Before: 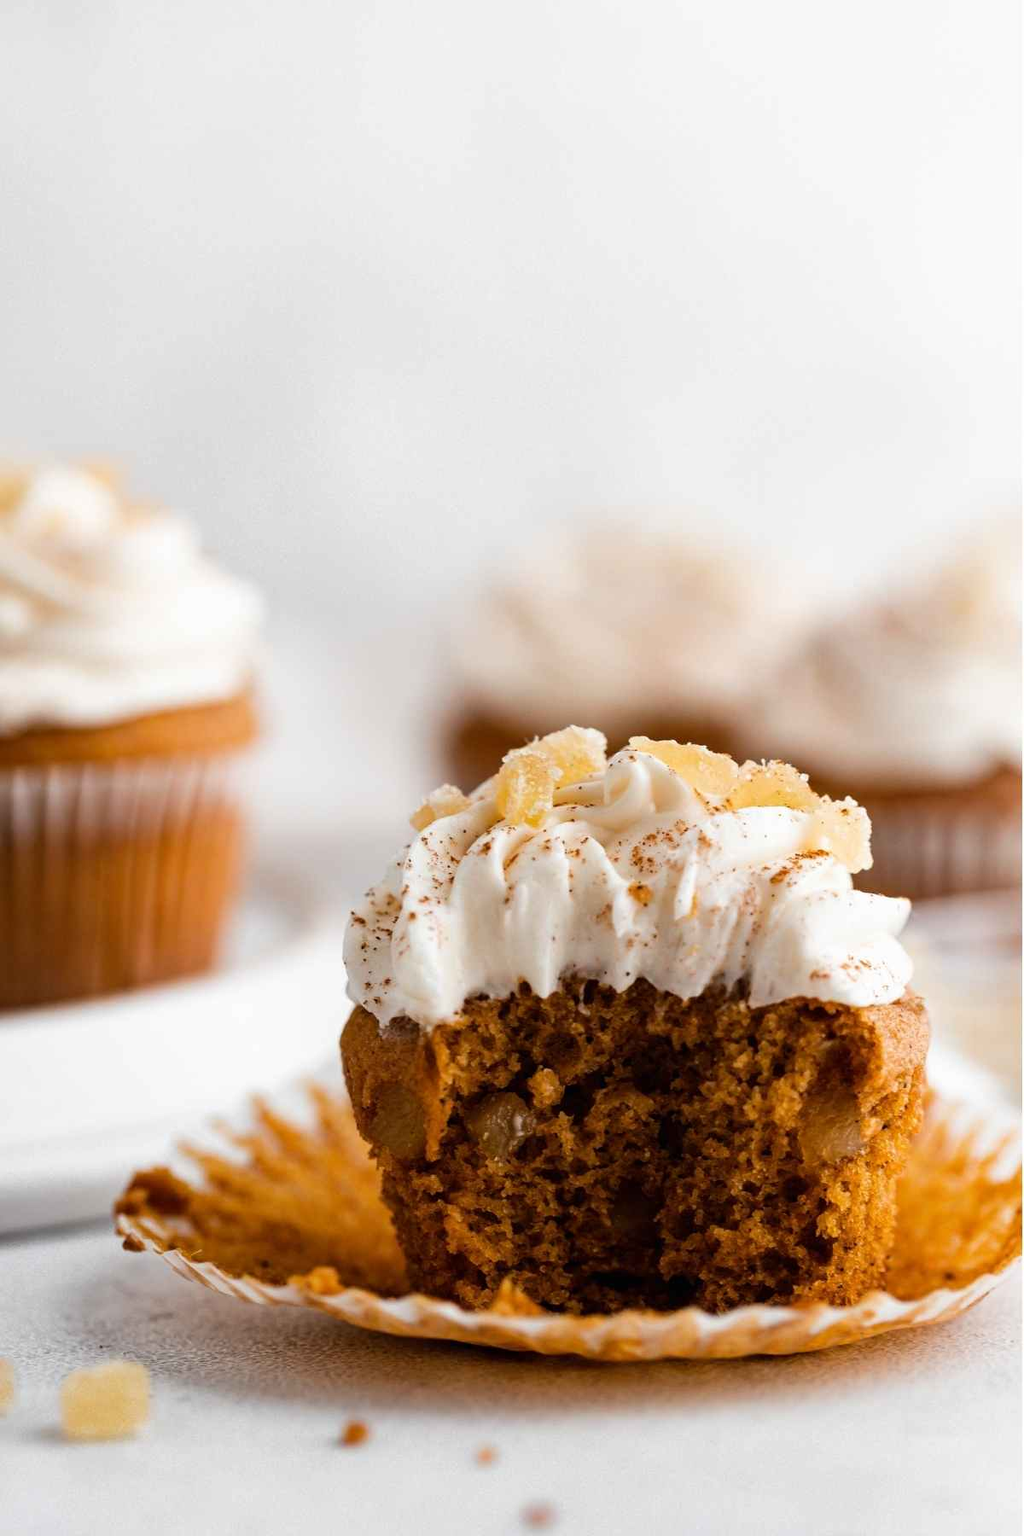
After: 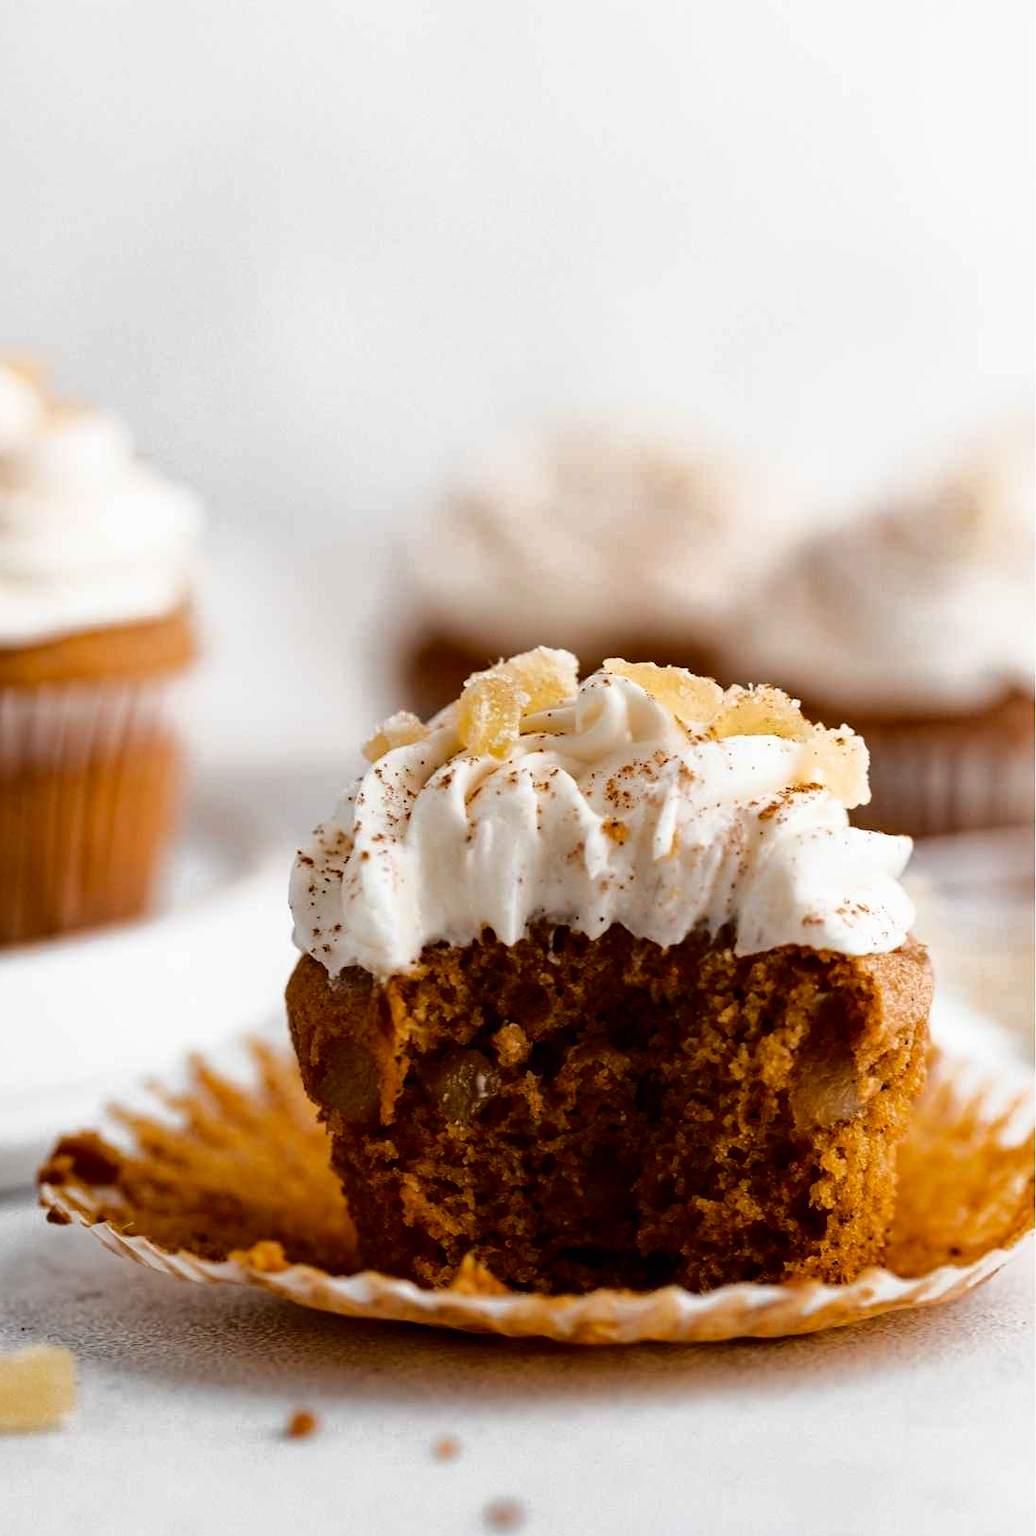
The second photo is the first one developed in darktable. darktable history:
crop and rotate: left 7.872%, top 8.947%
tone curve: curves: ch0 [(0, 0) (0.224, 0.12) (0.375, 0.296) (0.528, 0.472) (0.681, 0.634) (0.8, 0.766) (0.873, 0.877) (1, 1)], color space Lab, independent channels, preserve colors none
